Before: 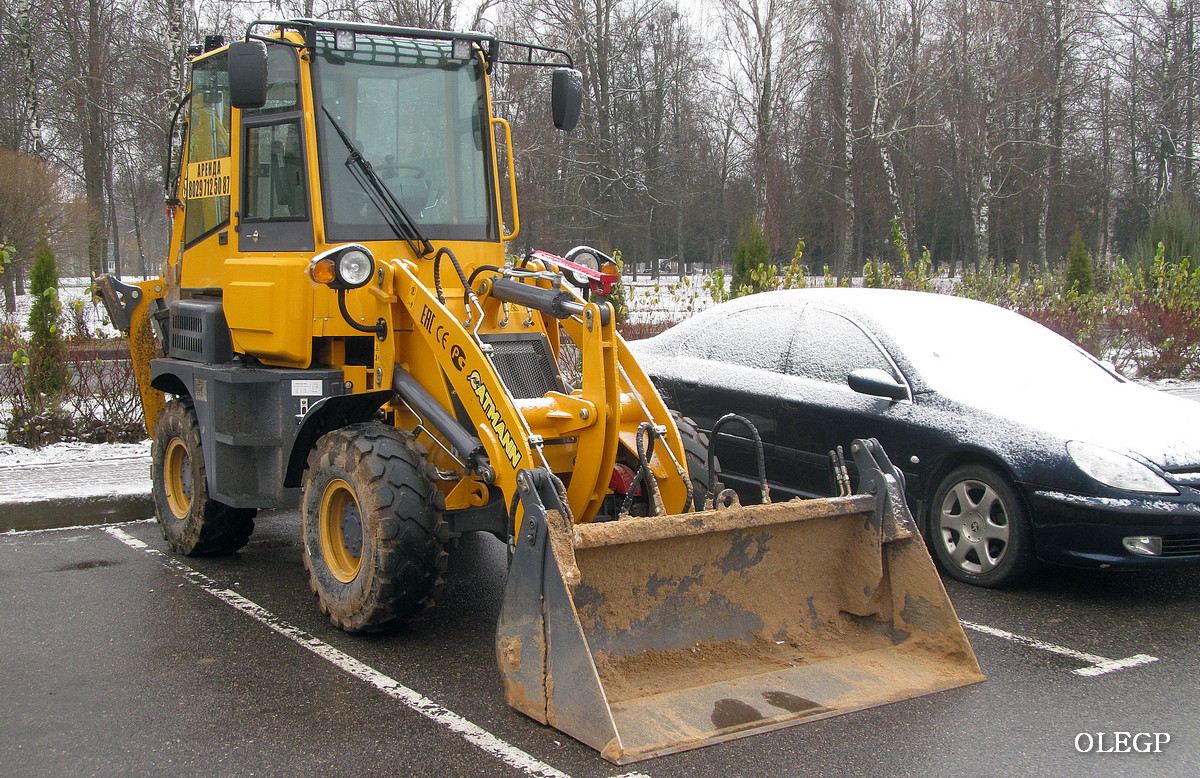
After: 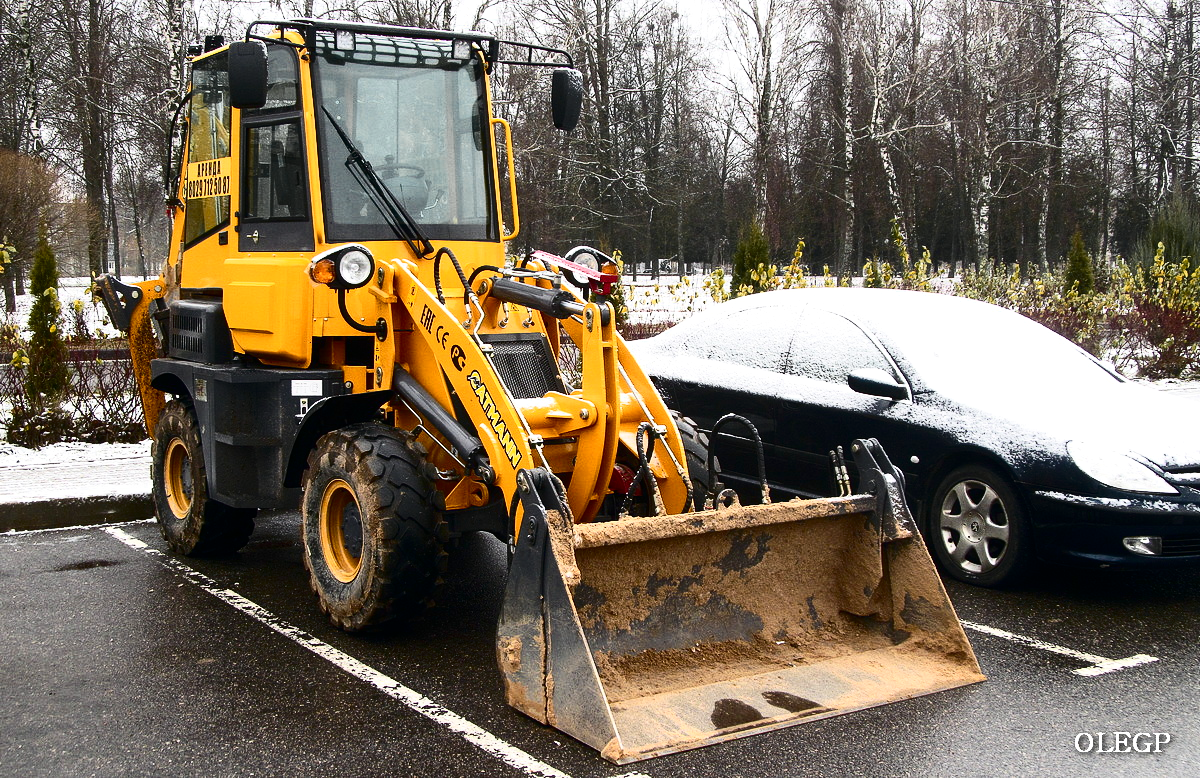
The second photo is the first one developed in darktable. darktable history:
shadows and highlights: shadows -10, white point adjustment 1.5, highlights 10
color zones: curves: ch0 [(0, 0.499) (0.143, 0.5) (0.286, 0.5) (0.429, 0.476) (0.571, 0.284) (0.714, 0.243) (0.857, 0.449) (1, 0.499)]; ch1 [(0, 0.532) (0.143, 0.645) (0.286, 0.696) (0.429, 0.211) (0.571, 0.504) (0.714, 0.493) (0.857, 0.495) (1, 0.532)]; ch2 [(0, 0.5) (0.143, 0.5) (0.286, 0.427) (0.429, 0.324) (0.571, 0.5) (0.714, 0.5) (0.857, 0.5) (1, 0.5)]
exposure: compensate highlight preservation false
contrast brightness saturation: contrast 0.5, saturation -0.1
